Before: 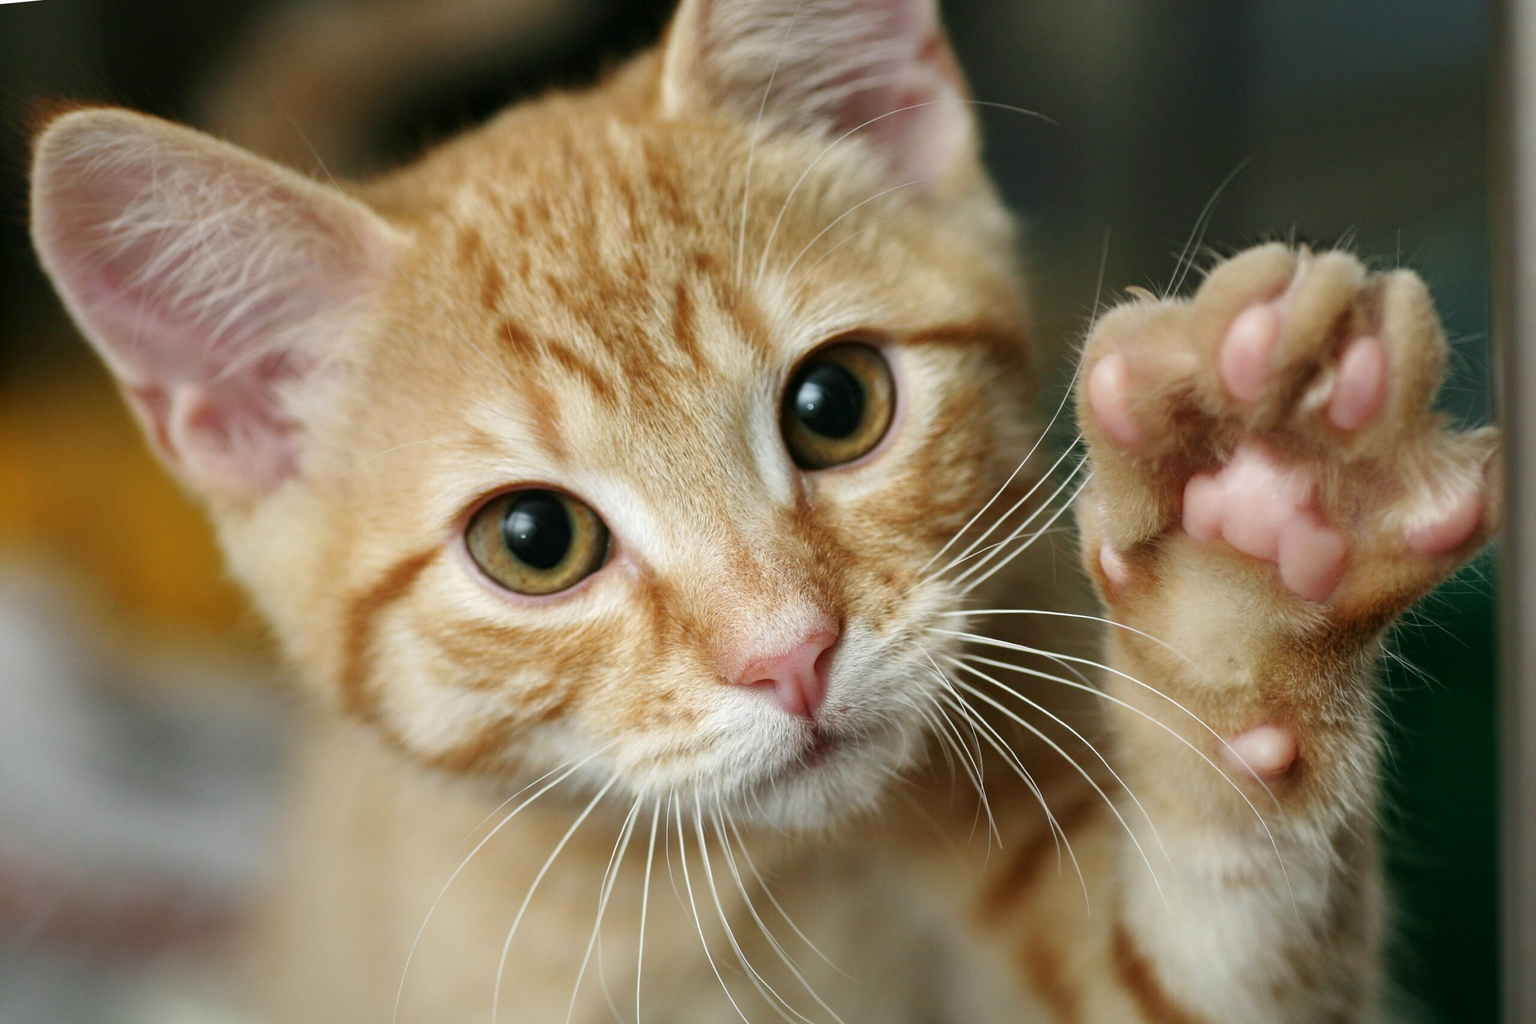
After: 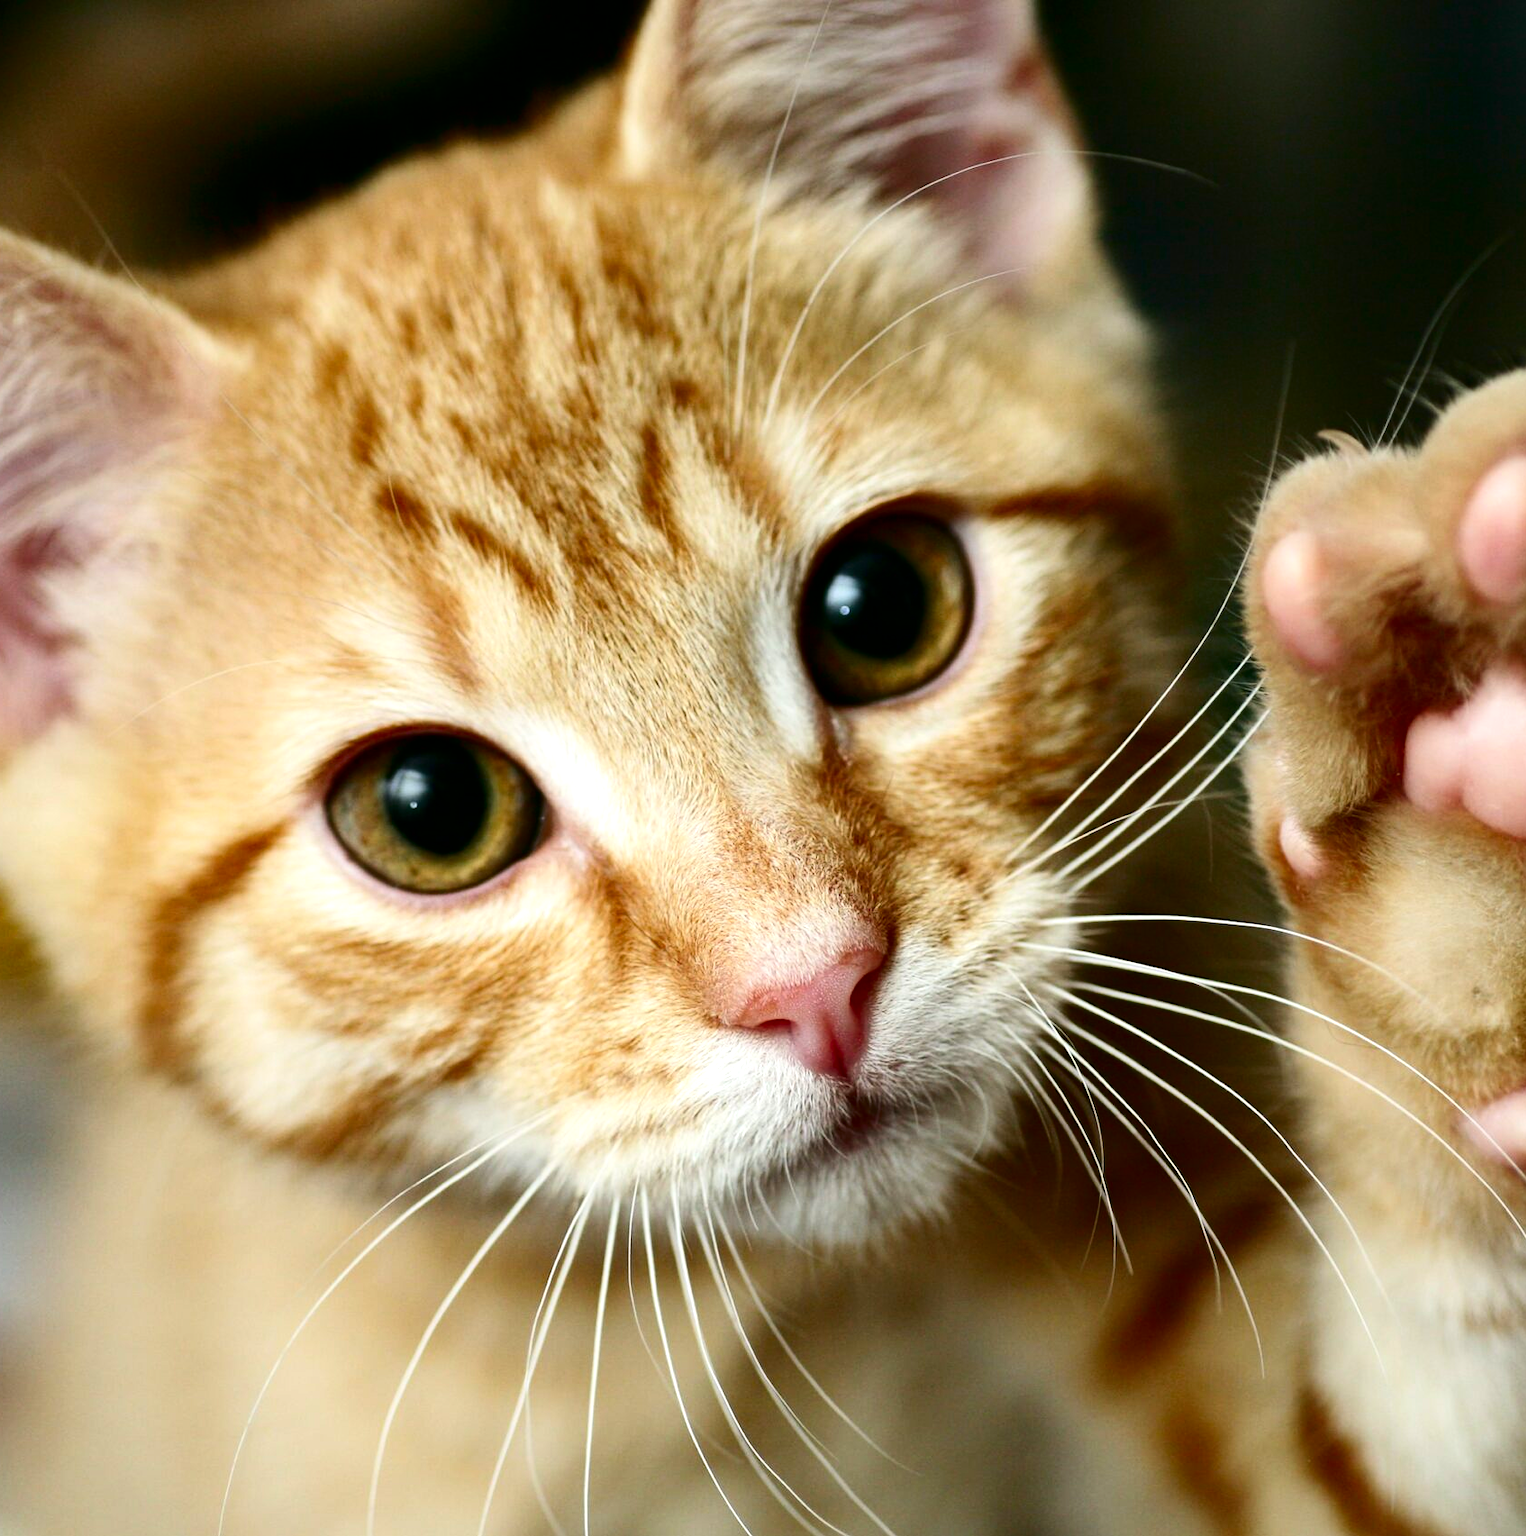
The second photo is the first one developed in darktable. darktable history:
tone equalizer: -8 EV -0.383 EV, -7 EV -0.374 EV, -6 EV -0.349 EV, -5 EV -0.209 EV, -3 EV 0.225 EV, -2 EV 0.35 EV, -1 EV 0.368 EV, +0 EV 0.415 EV
contrast brightness saturation: contrast 0.218, brightness -0.181, saturation 0.231
crop and rotate: left 16.146%, right 17.634%
